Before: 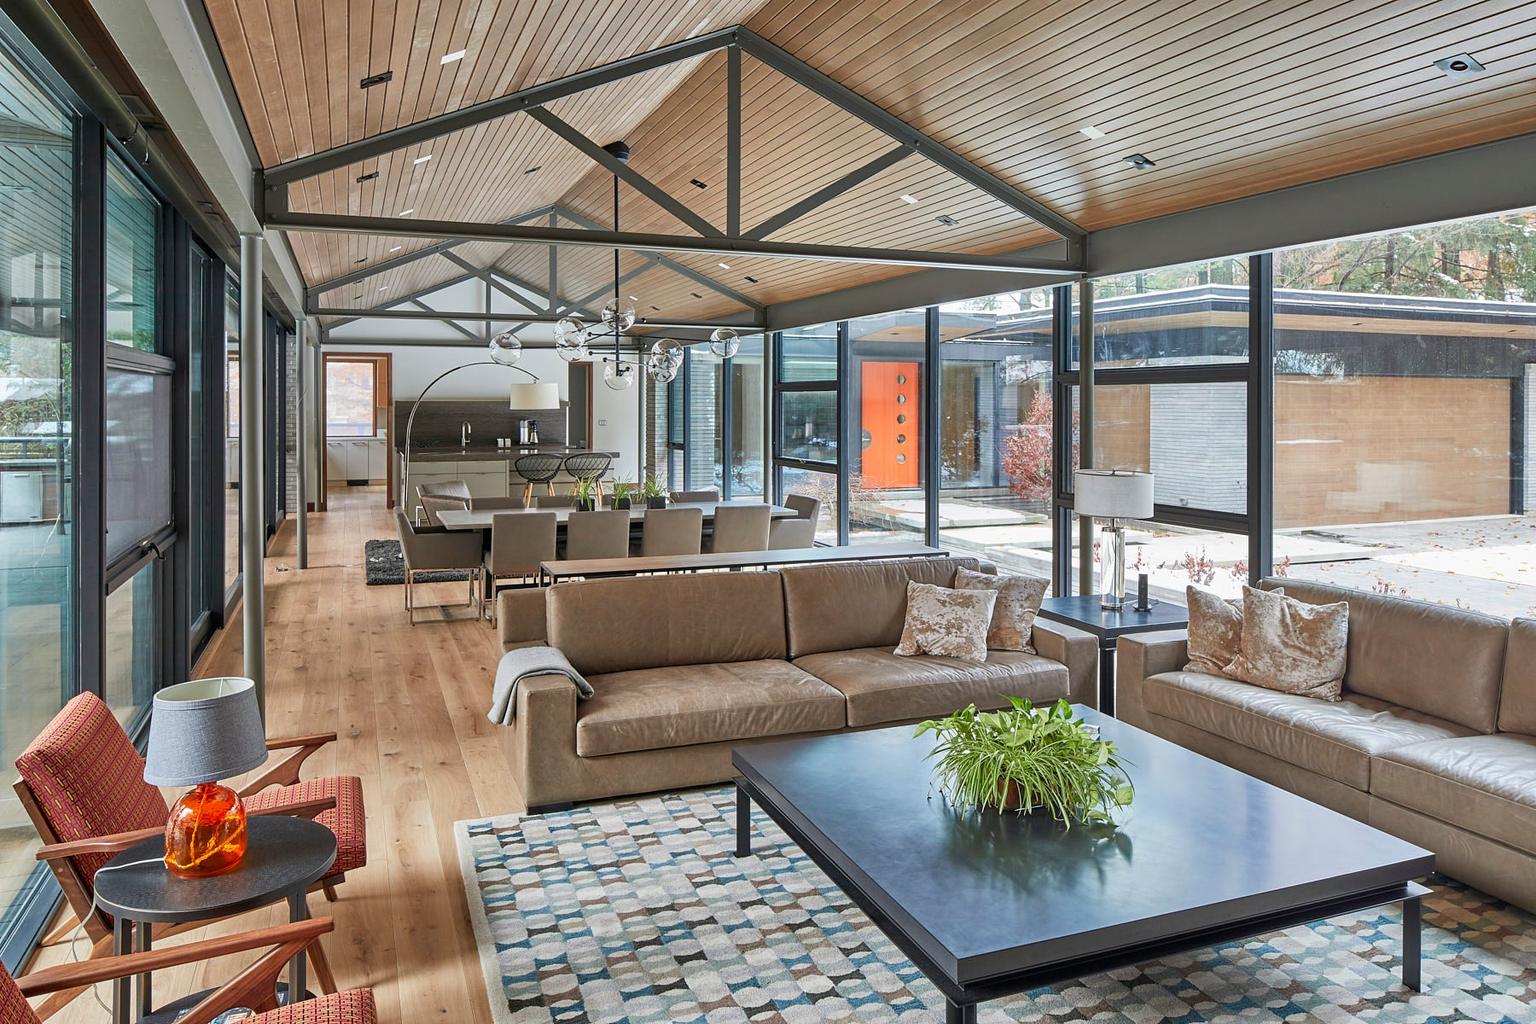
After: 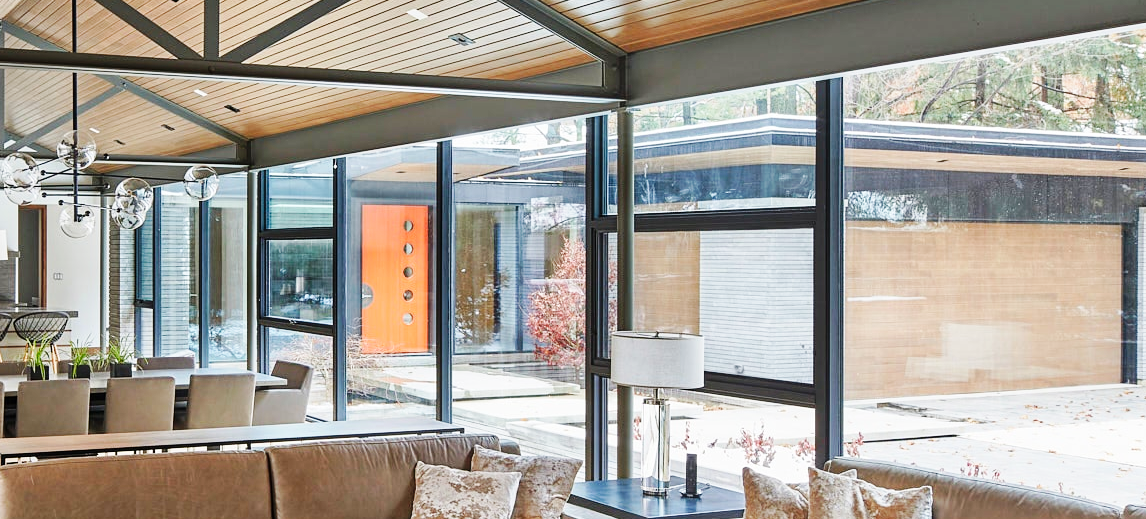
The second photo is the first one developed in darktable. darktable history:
base curve: curves: ch0 [(0, 0) (0.032, 0.025) (0.121, 0.166) (0.206, 0.329) (0.605, 0.79) (1, 1)], preserve colors none
crop: left 36.005%, top 18.293%, right 0.31%, bottom 38.444%
